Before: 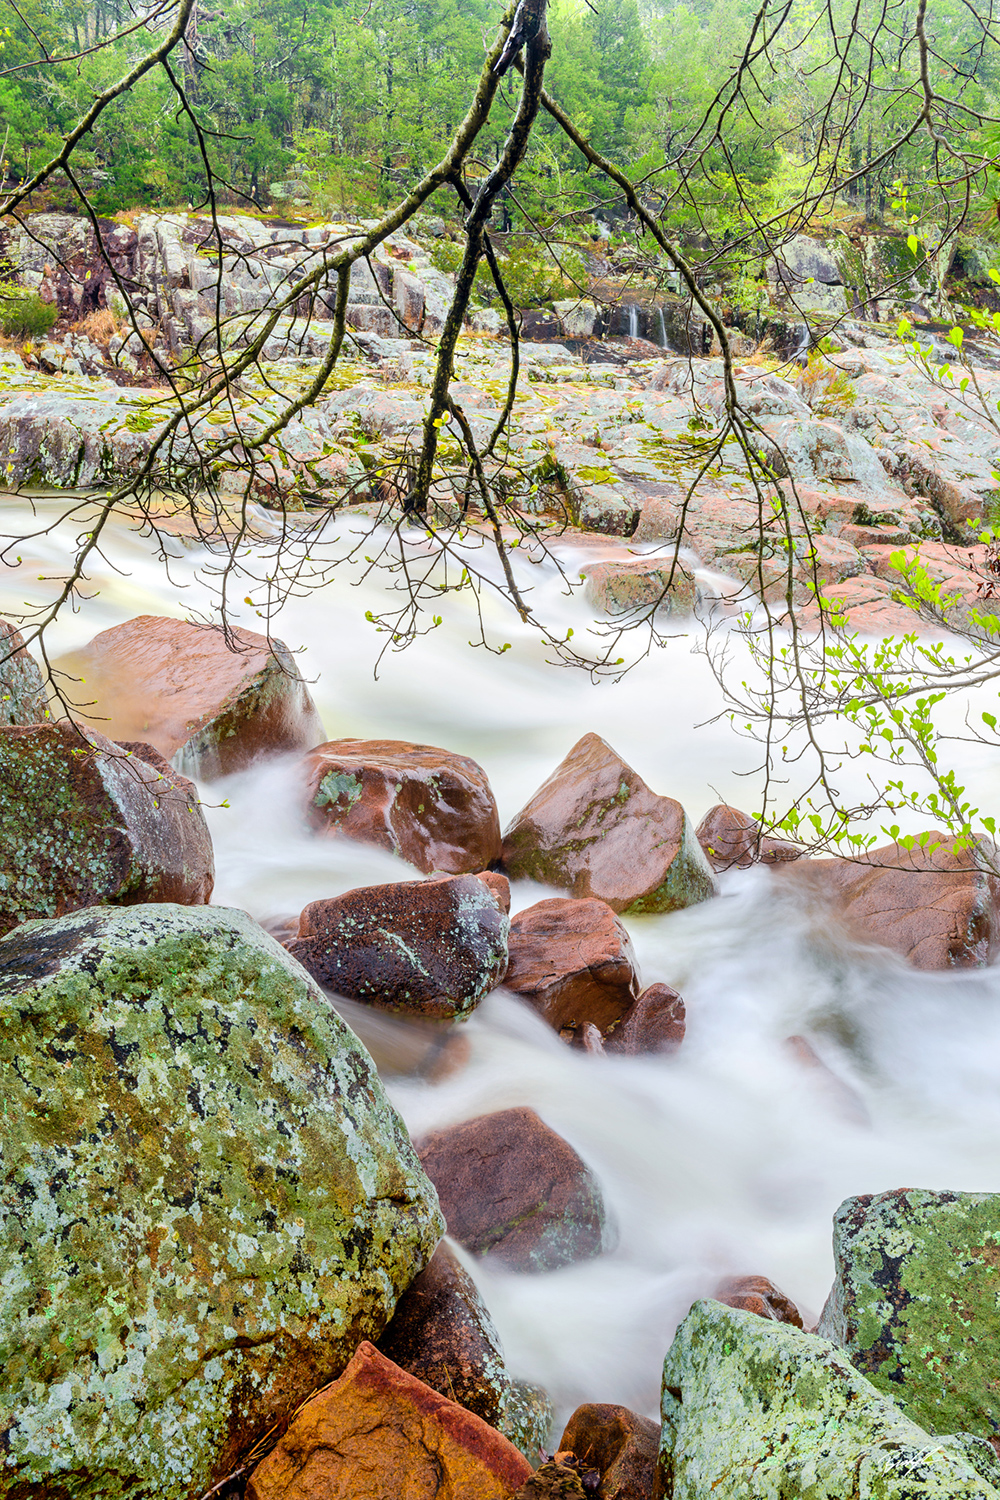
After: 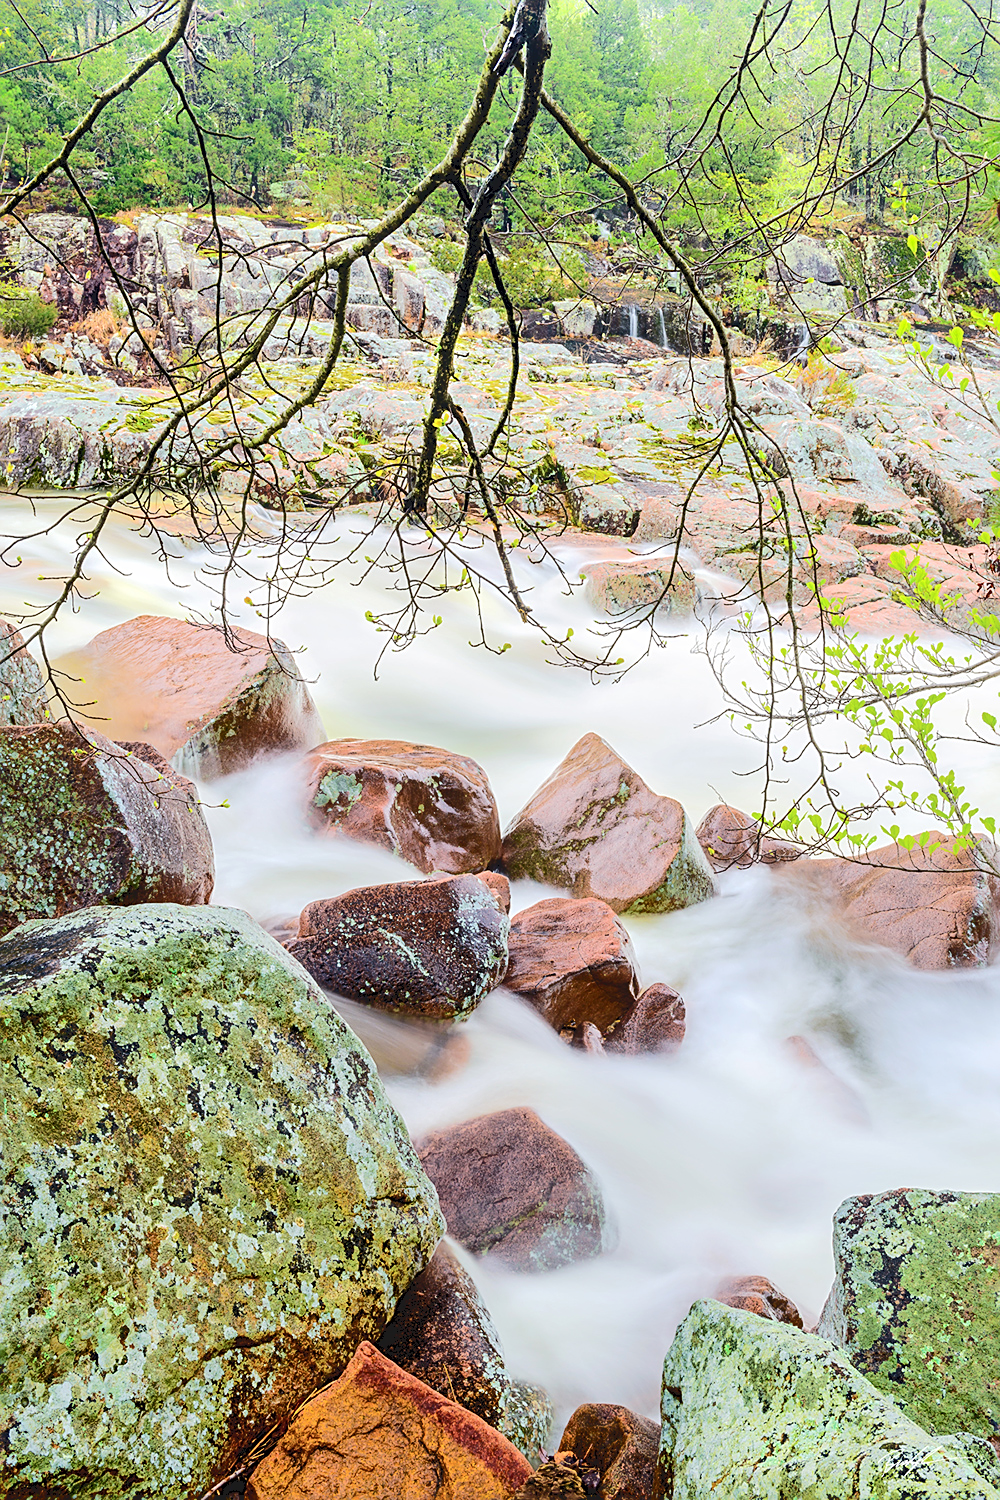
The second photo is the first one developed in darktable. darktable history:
color correction: highlights b* -0.03
sharpen: on, module defaults
tone curve: curves: ch0 [(0, 0) (0.003, 0.096) (0.011, 0.097) (0.025, 0.096) (0.044, 0.099) (0.069, 0.109) (0.1, 0.129) (0.136, 0.149) (0.177, 0.176) (0.224, 0.22) (0.277, 0.288) (0.335, 0.385) (0.399, 0.49) (0.468, 0.581) (0.543, 0.661) (0.623, 0.729) (0.709, 0.79) (0.801, 0.849) (0.898, 0.912) (1, 1)], color space Lab, independent channels, preserve colors none
contrast equalizer: y [[0.5, 0.5, 0.544, 0.569, 0.5, 0.5], [0.5 ×6], [0.5 ×6], [0 ×6], [0 ×6]], mix -0.189
